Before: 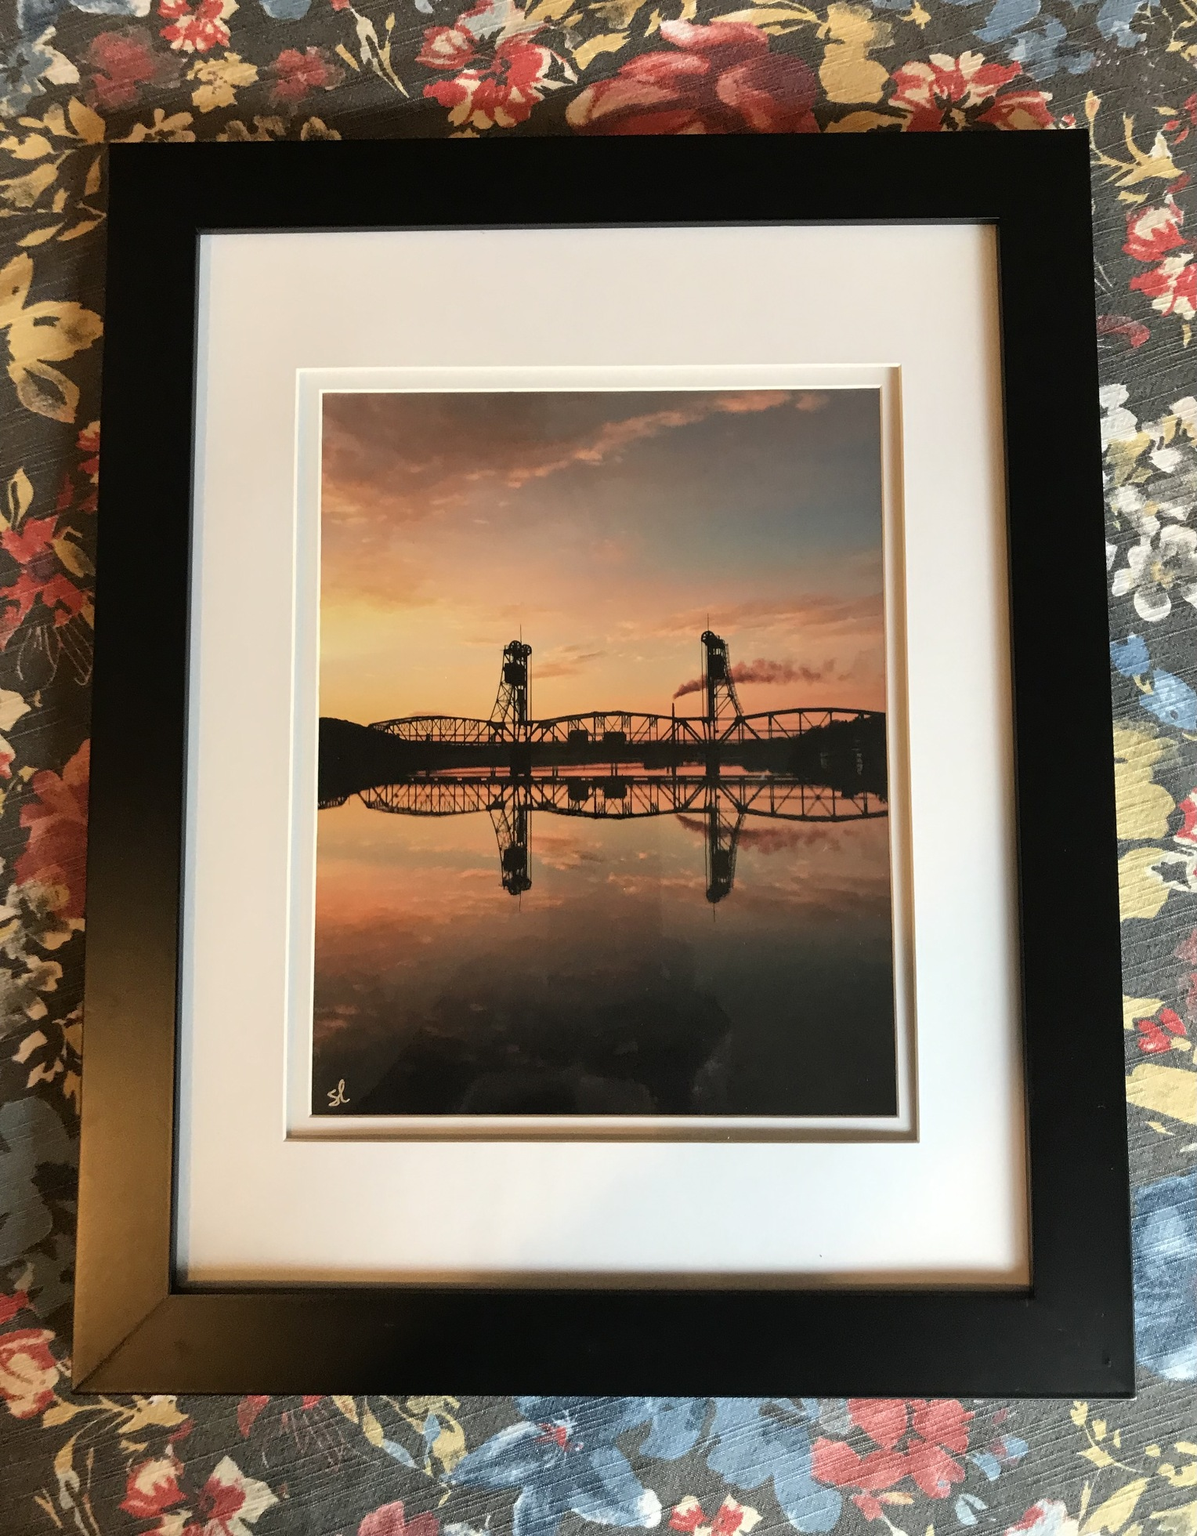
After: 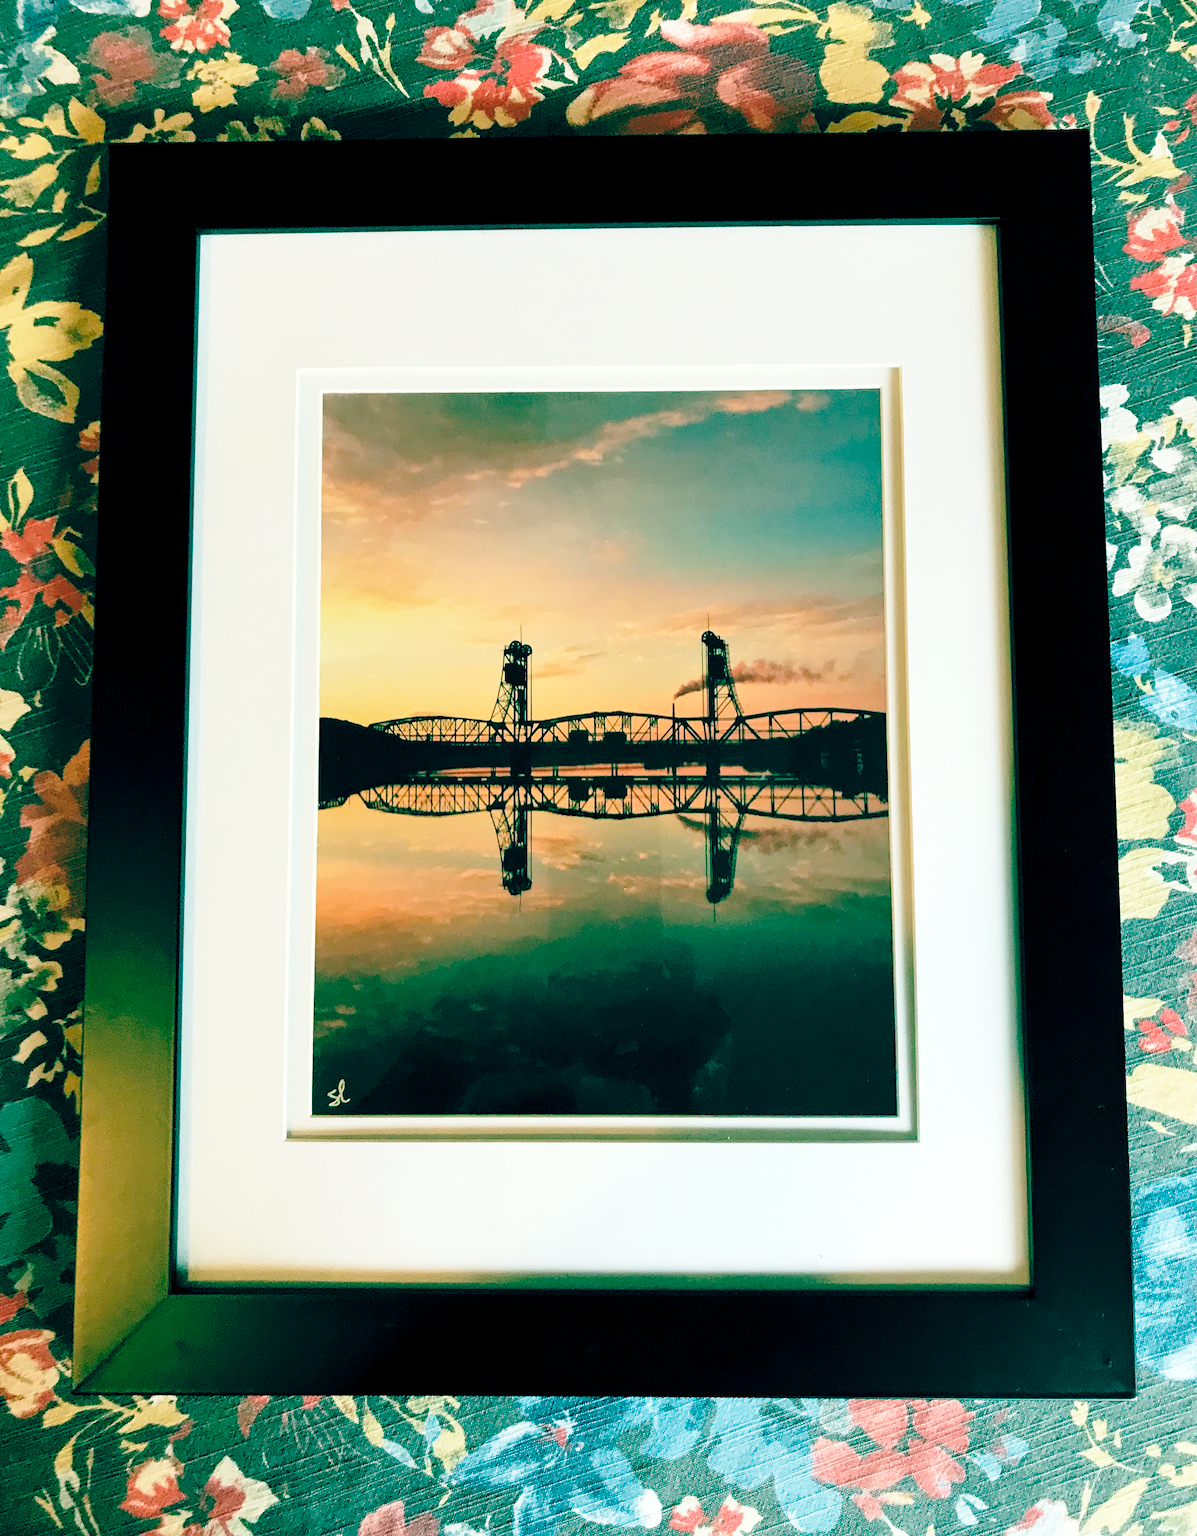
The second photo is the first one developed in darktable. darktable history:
color balance rgb: shadows lift › chroma 0.79%, shadows lift › hue 112.38°, global offset › luminance -0.515%, global offset › chroma 0.903%, global offset › hue 174.7°, linear chroma grading › shadows -2.59%, linear chroma grading › highlights -13.999%, linear chroma grading › global chroma -9.653%, linear chroma grading › mid-tones -10.013%, perceptual saturation grading › global saturation 25.71%, global vibrance 20%
base curve: curves: ch0 [(0, 0) (0.028, 0.03) (0.121, 0.232) (0.46, 0.748) (0.859, 0.968) (1, 1)], preserve colors none
